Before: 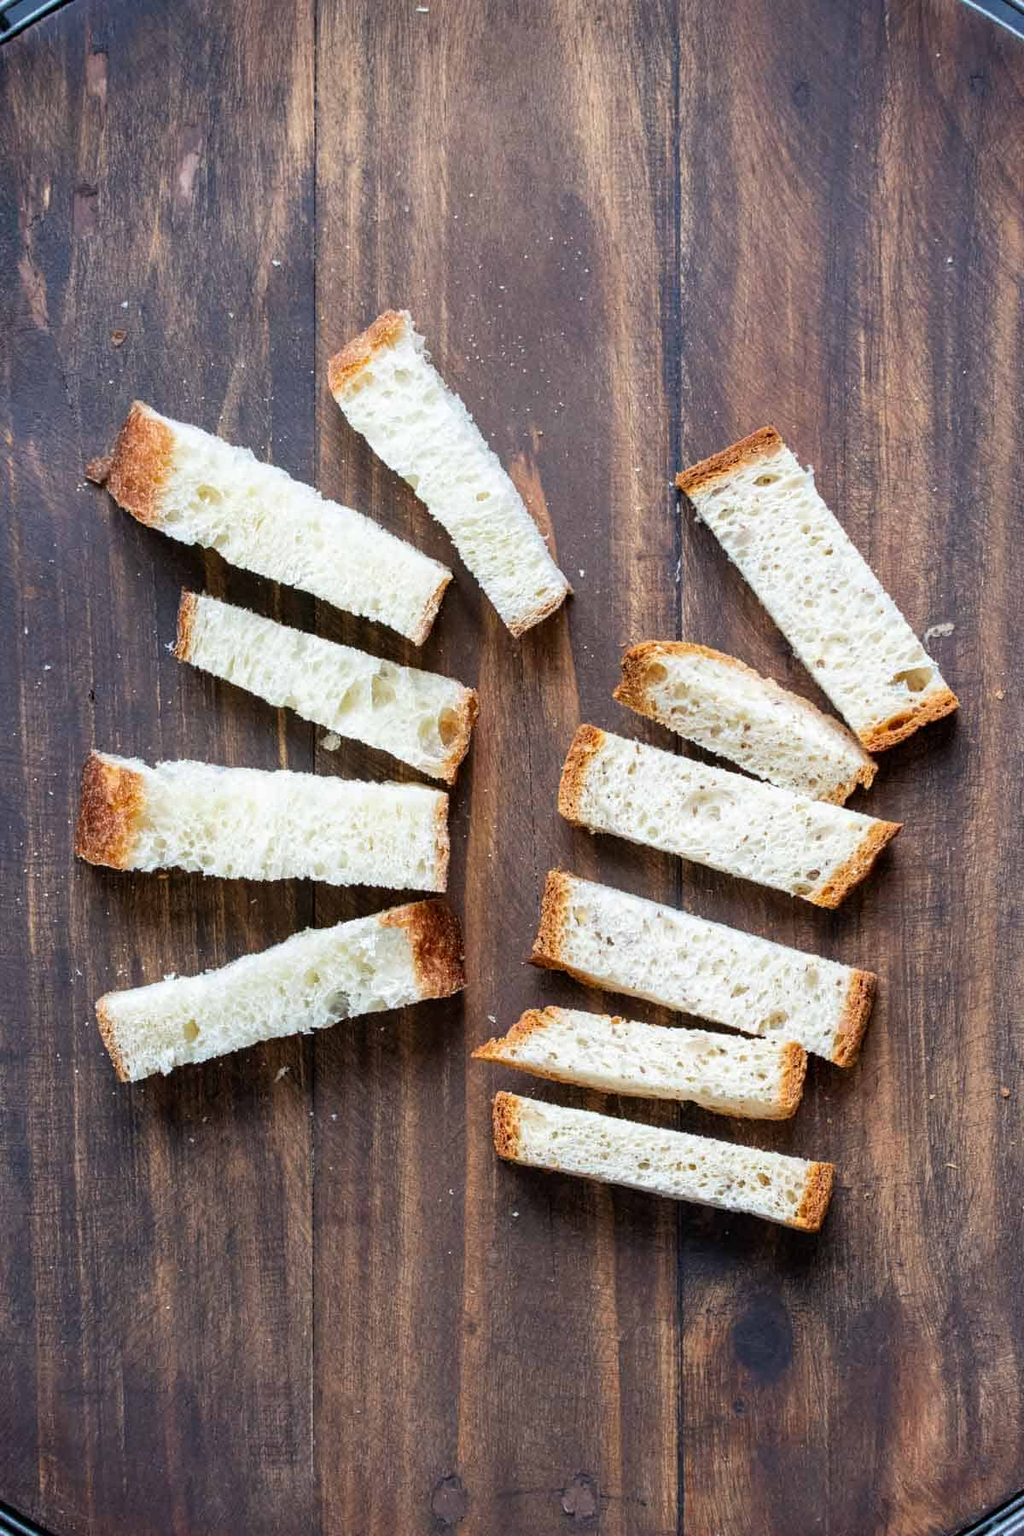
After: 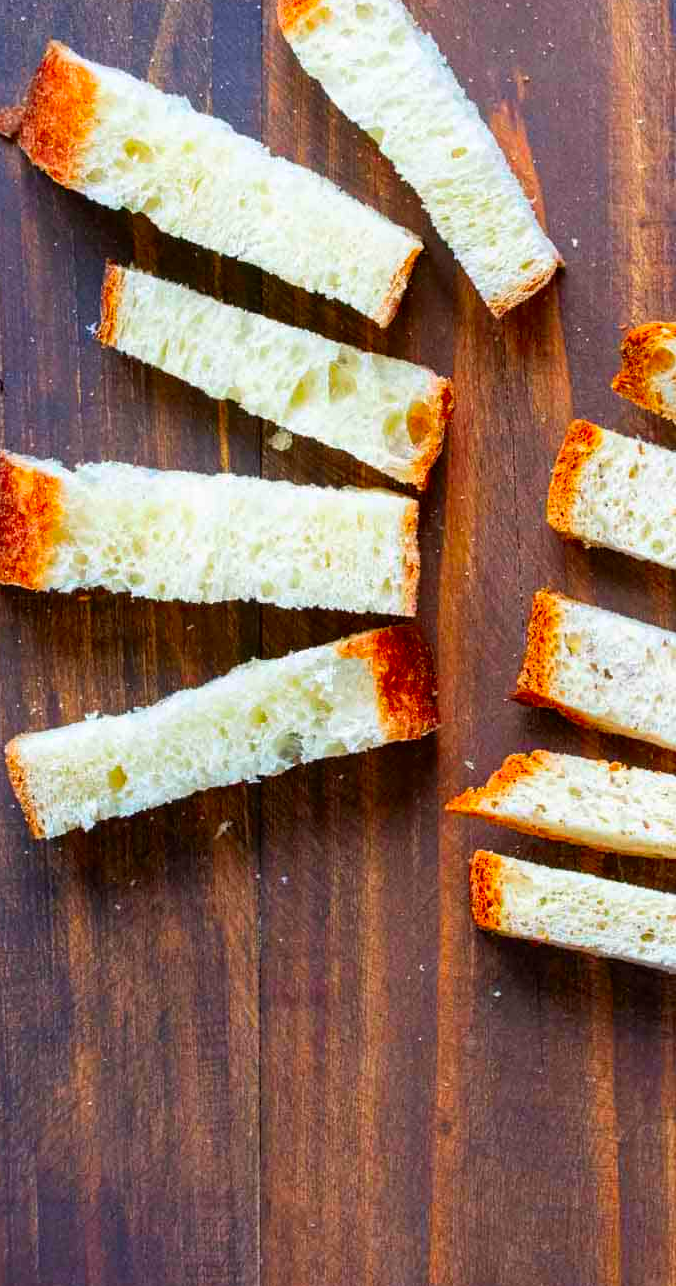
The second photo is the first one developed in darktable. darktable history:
crop: left 8.966%, top 23.852%, right 34.699%, bottom 4.703%
color correction: saturation 2.15
